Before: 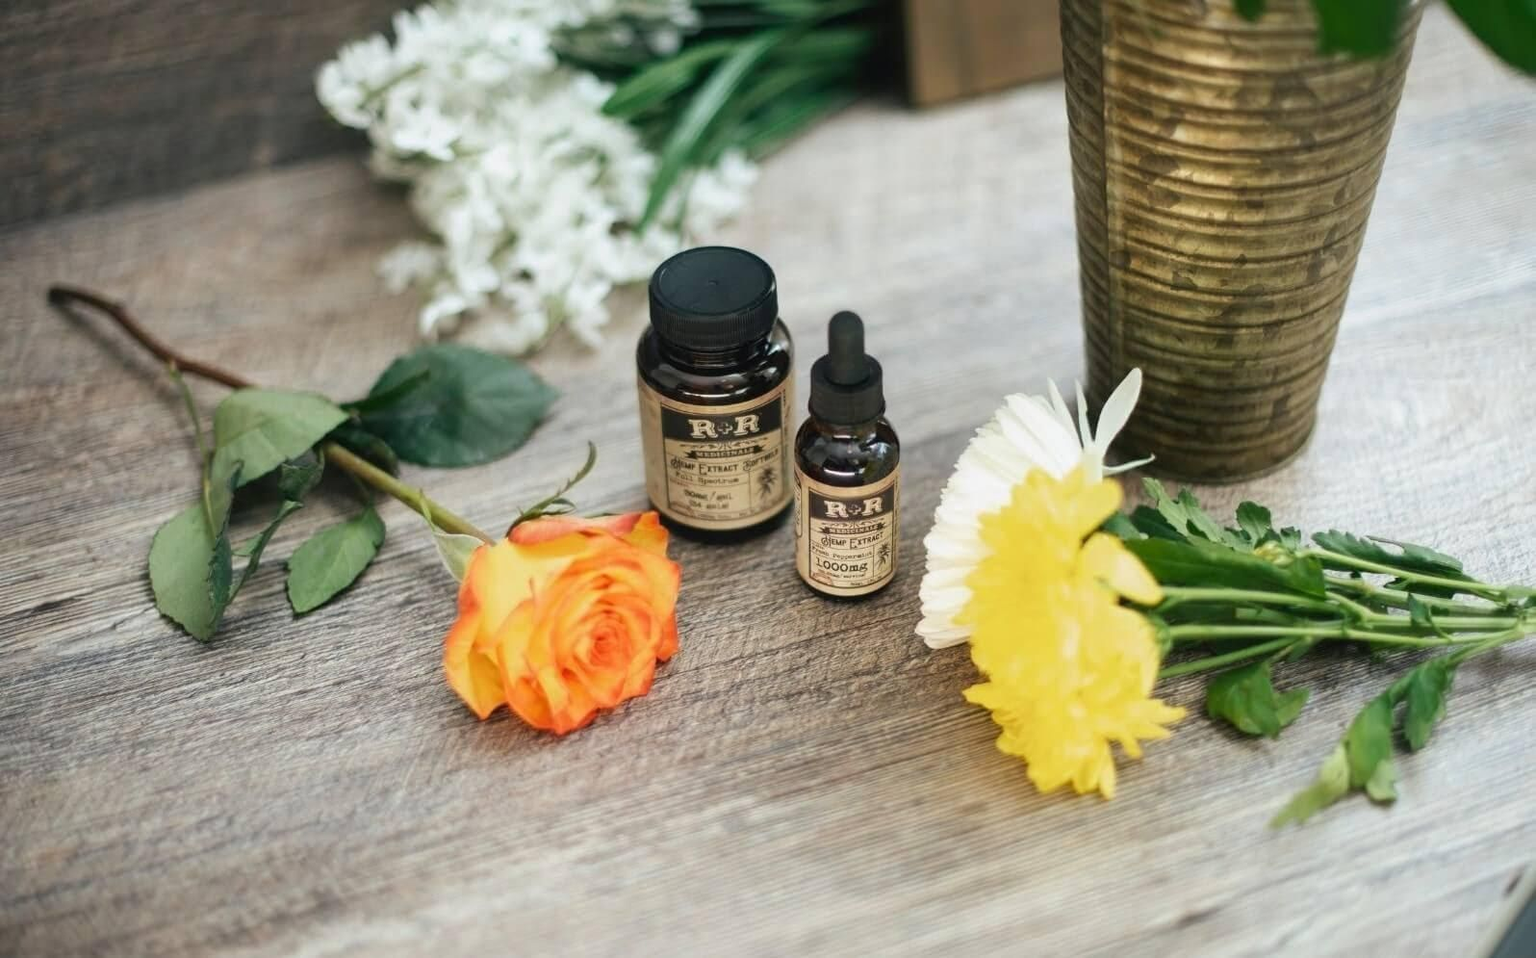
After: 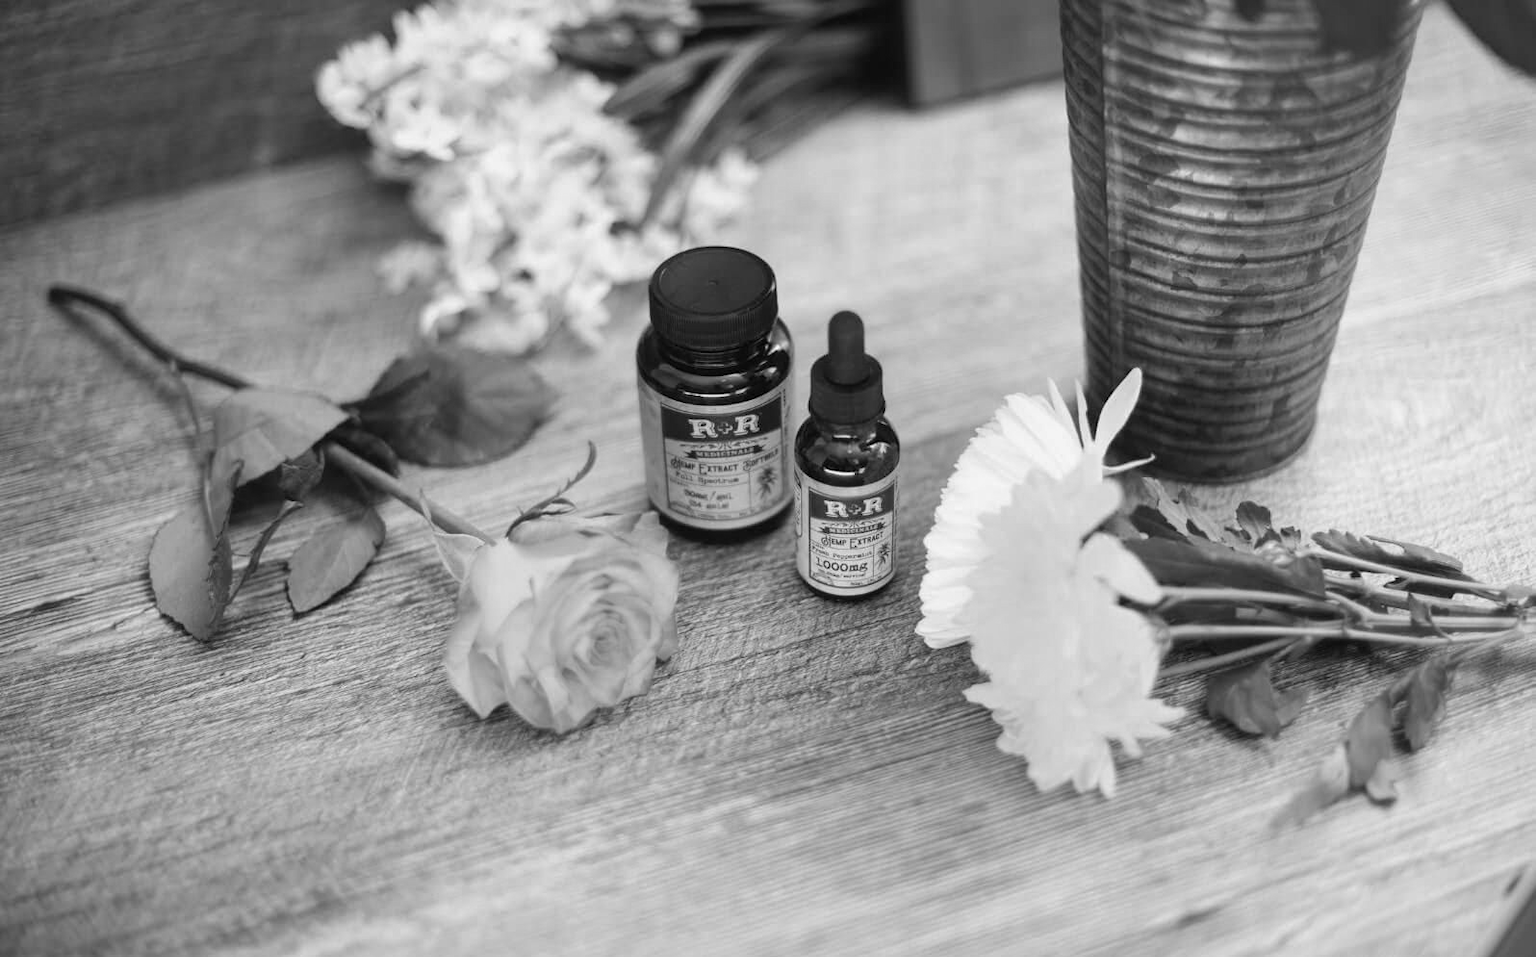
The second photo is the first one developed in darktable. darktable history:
monochrome: on, module defaults
color balance: on, module defaults
